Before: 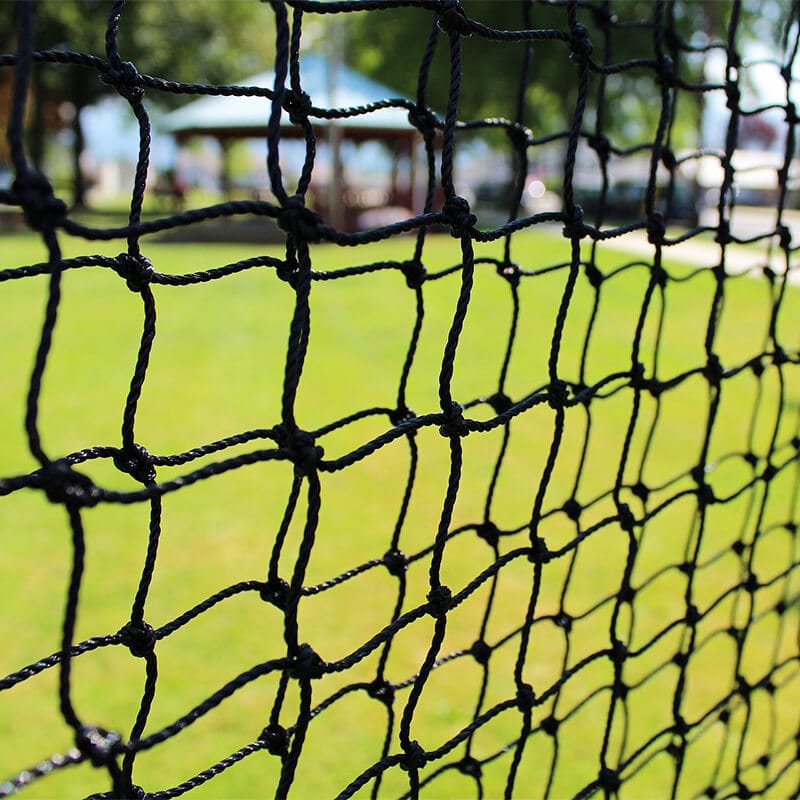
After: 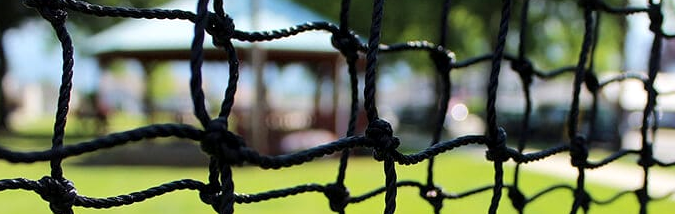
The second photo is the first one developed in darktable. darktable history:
crop and rotate: left 9.668%, top 9.683%, right 5.955%, bottom 63.534%
local contrast: mode bilateral grid, contrast 20, coarseness 51, detail 132%, midtone range 0.2
